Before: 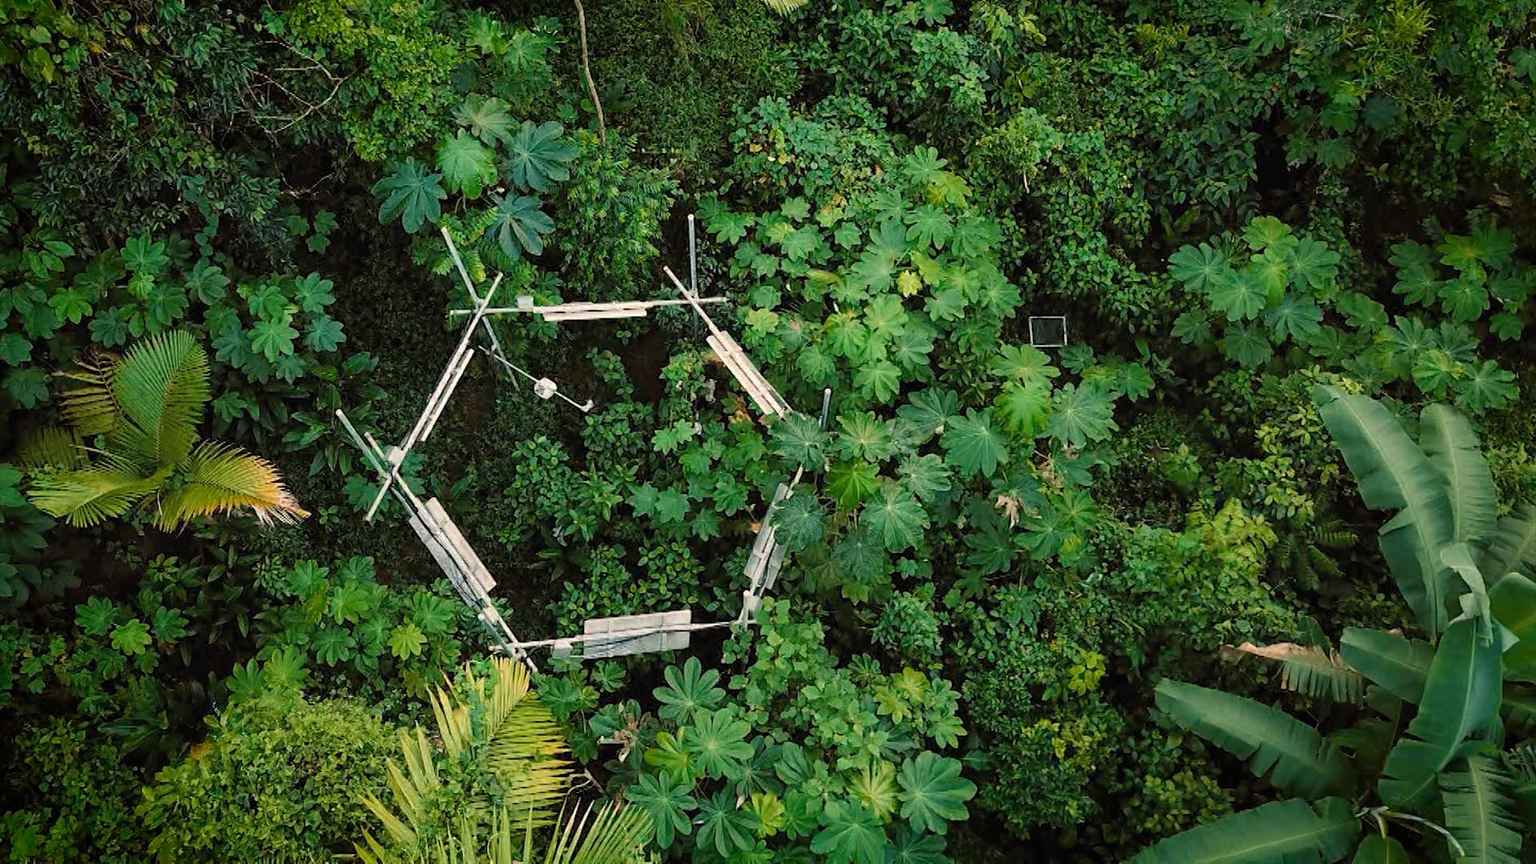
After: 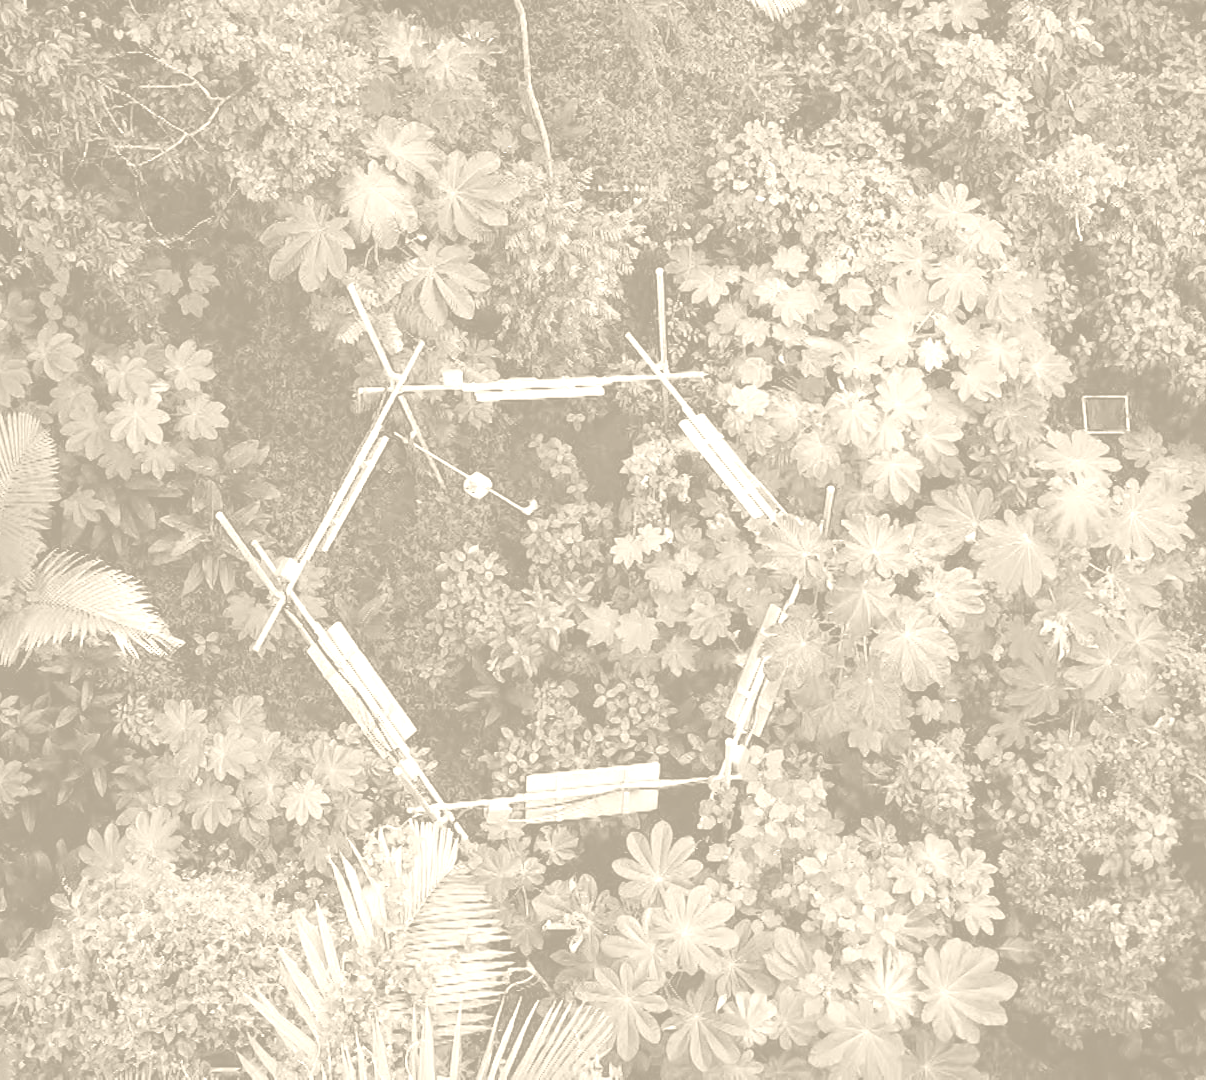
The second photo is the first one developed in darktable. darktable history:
crop: left 10.644%, right 26.528%
colorize: hue 36°, saturation 71%, lightness 80.79%
